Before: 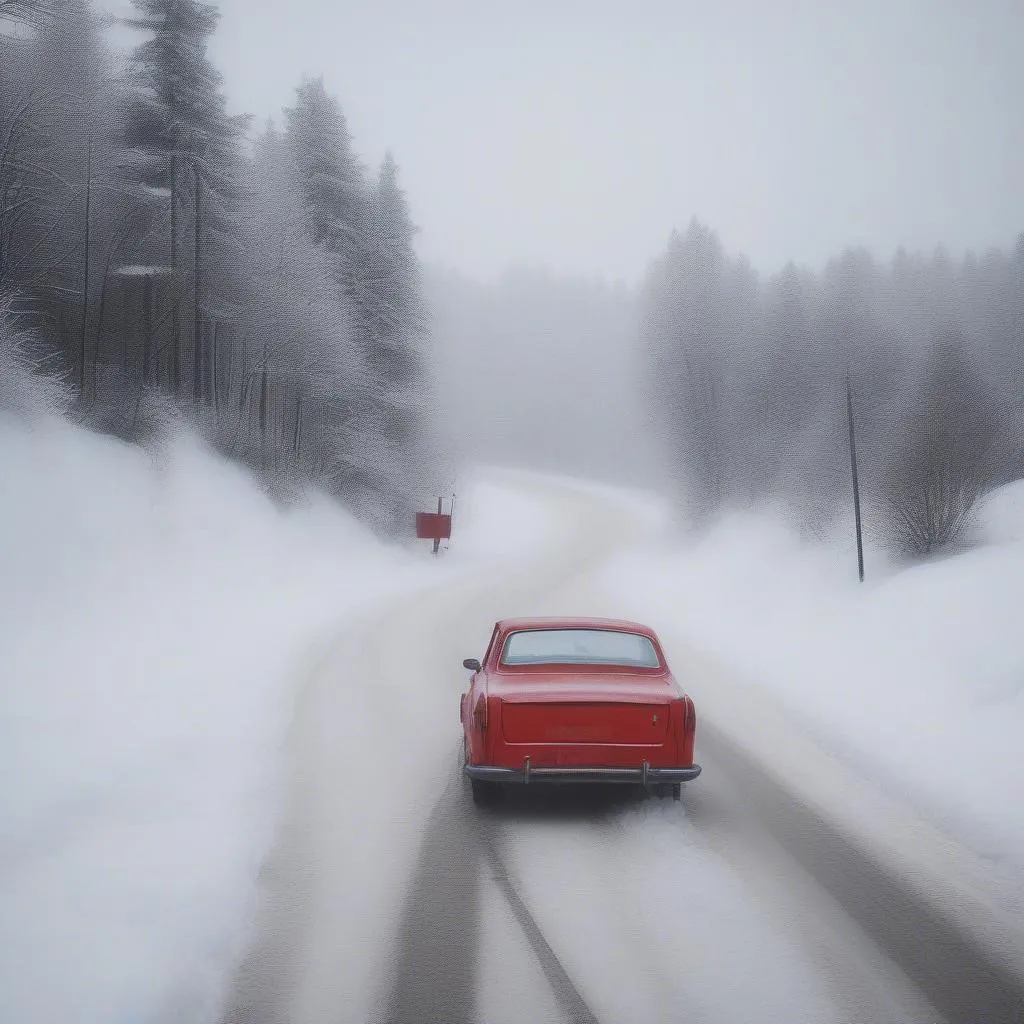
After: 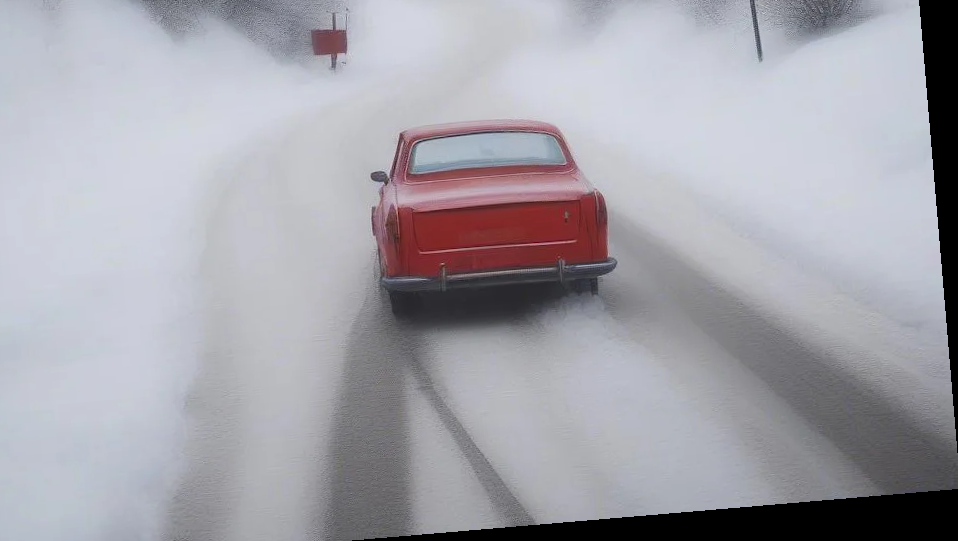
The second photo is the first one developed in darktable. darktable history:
crop and rotate: left 13.306%, top 48.129%, bottom 2.928%
rotate and perspective: rotation -4.86°, automatic cropping off
